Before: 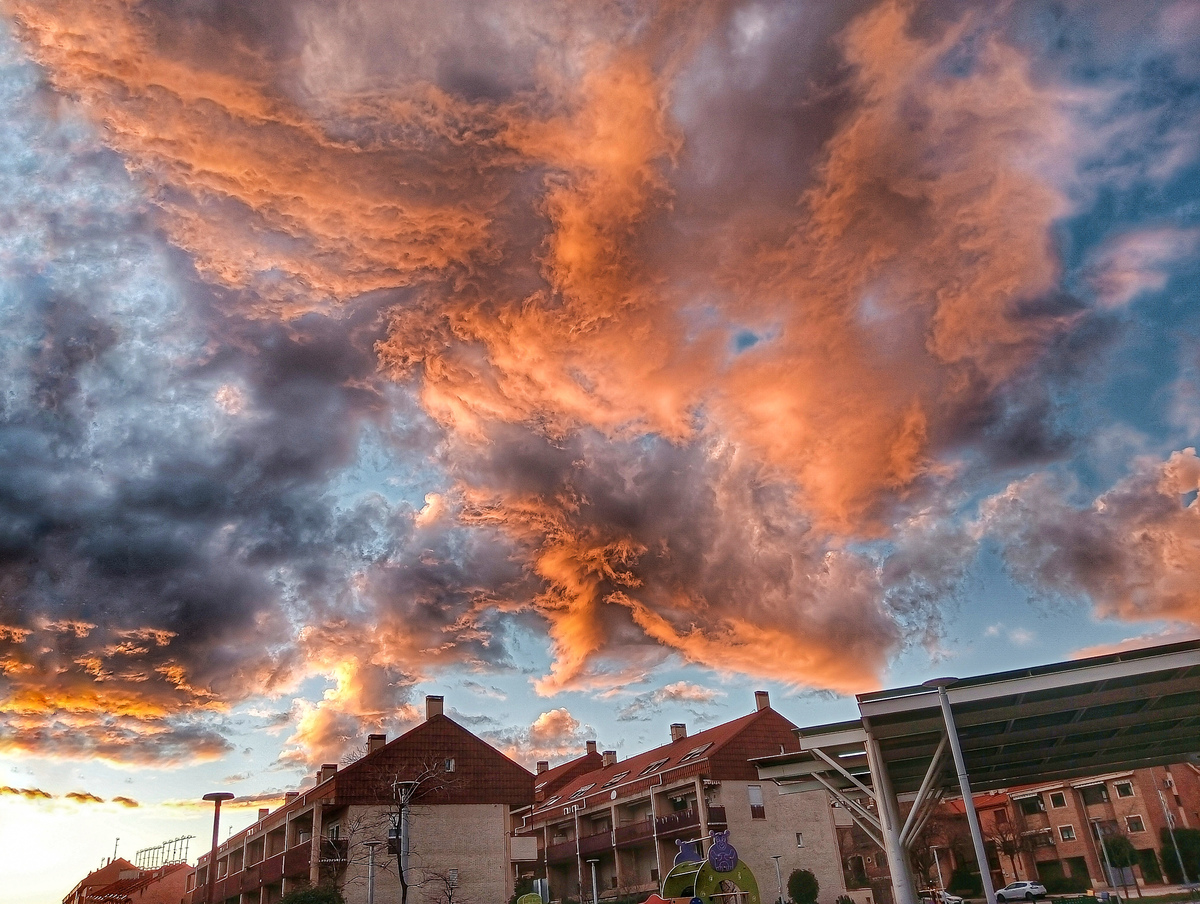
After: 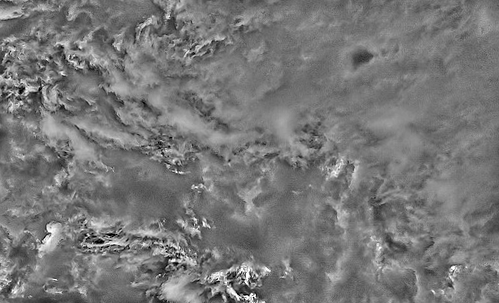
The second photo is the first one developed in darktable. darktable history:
rotate and perspective: rotation -2.22°, lens shift (horizontal) -0.022, automatic cropping off
color balance rgb: linear chroma grading › global chroma 23.15%, perceptual saturation grading › global saturation 28.7%, perceptual saturation grading › mid-tones 12.04%, perceptual saturation grading › shadows 10.19%, global vibrance 22.22%
exposure: exposure 0.2 EV, compensate highlight preservation false
highpass: sharpness 49.79%, contrast boost 49.79%
white balance: emerald 1
crop: left 31.751%, top 32.172%, right 27.8%, bottom 35.83%
sharpen: amount 0.2
